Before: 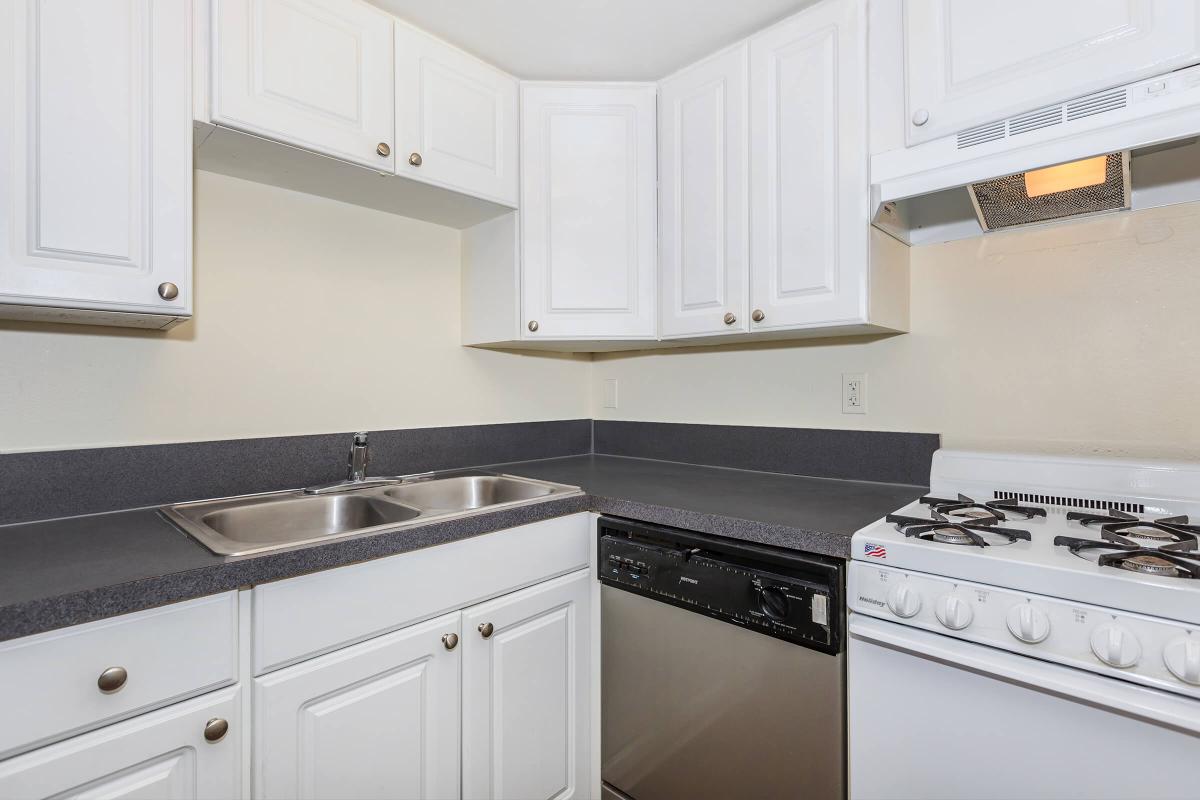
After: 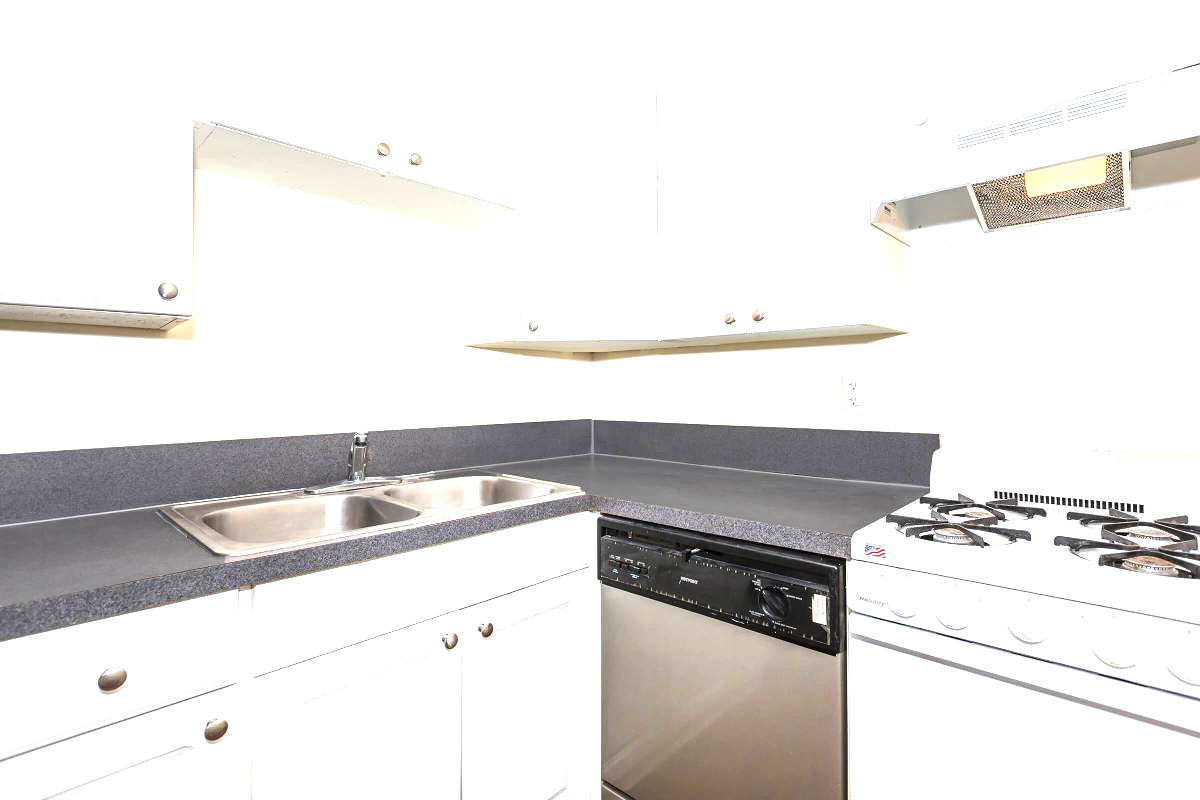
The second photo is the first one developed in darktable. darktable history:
exposure: black level correction 0, exposure 1.463 EV, compensate highlight preservation false
